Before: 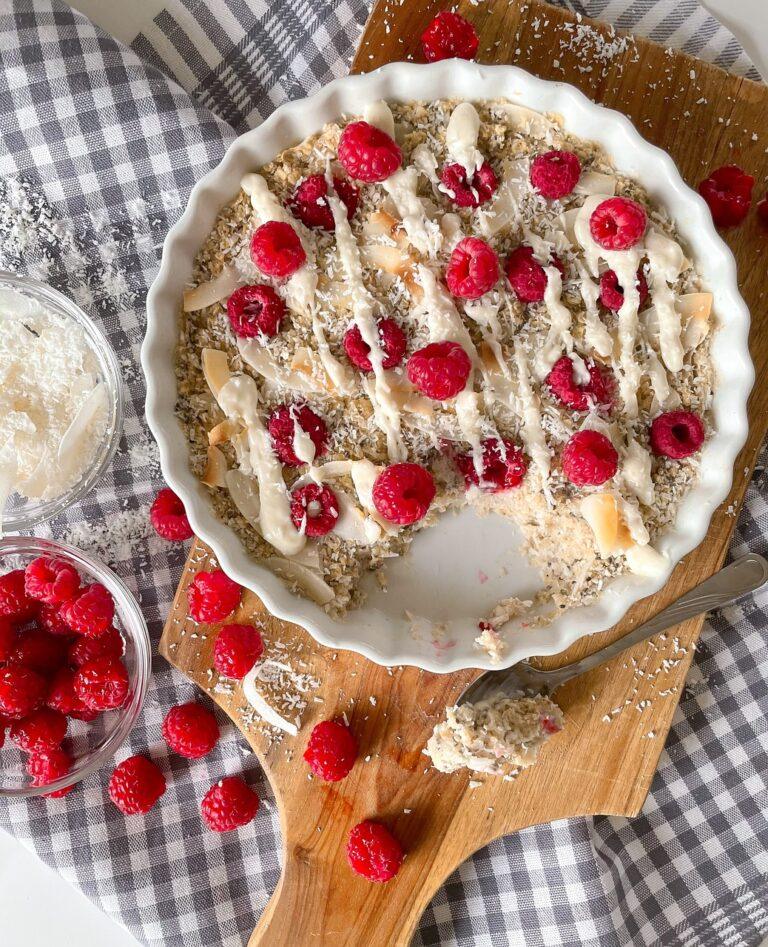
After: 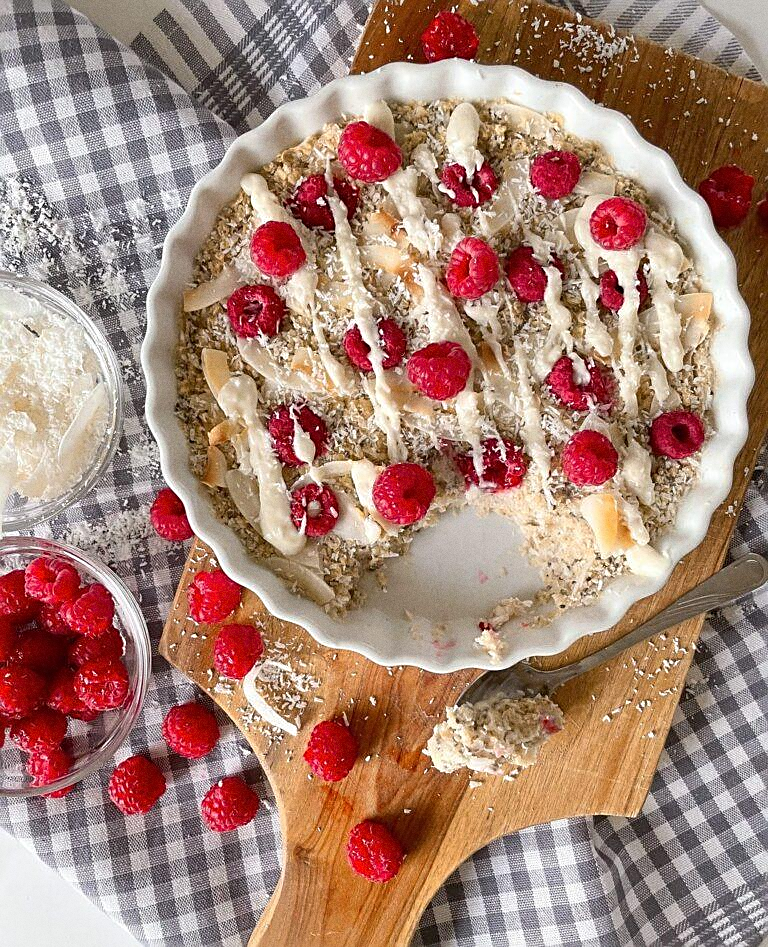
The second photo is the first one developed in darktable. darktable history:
grain: coarseness 0.09 ISO
sharpen: on, module defaults
white balance: emerald 1
